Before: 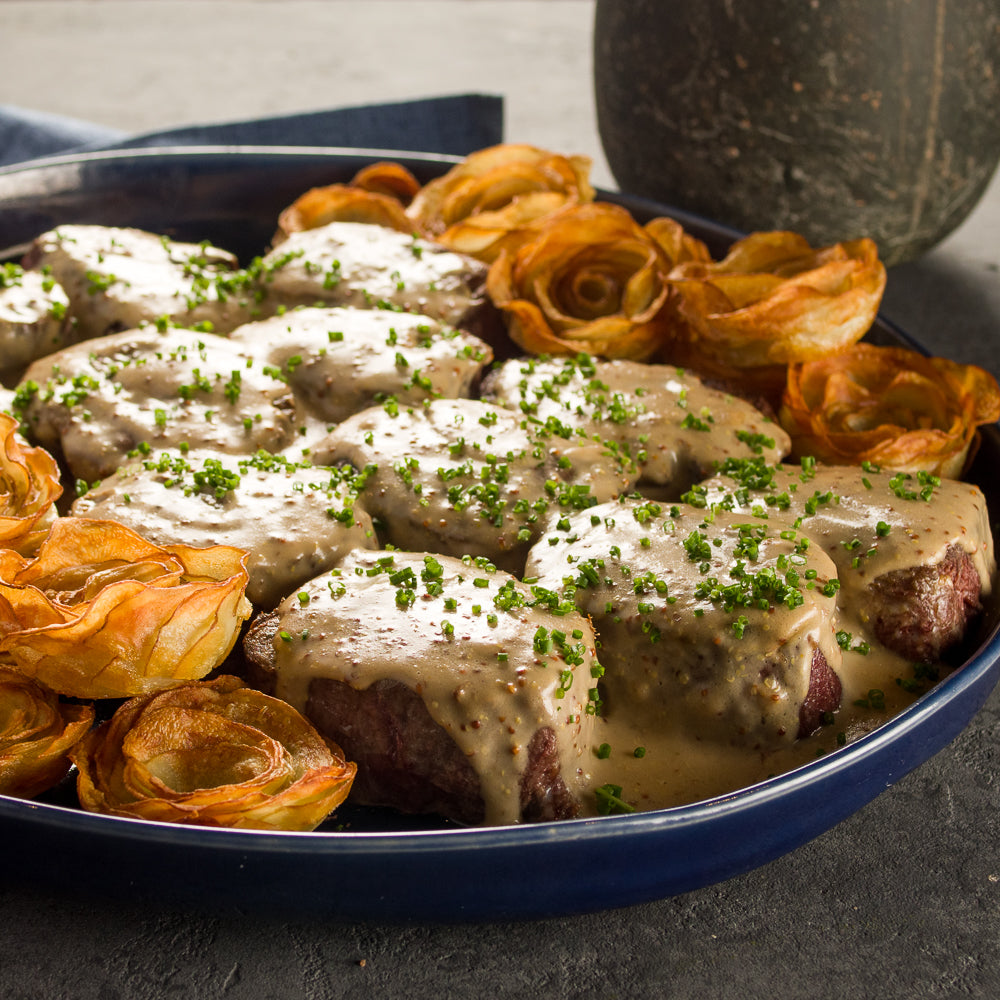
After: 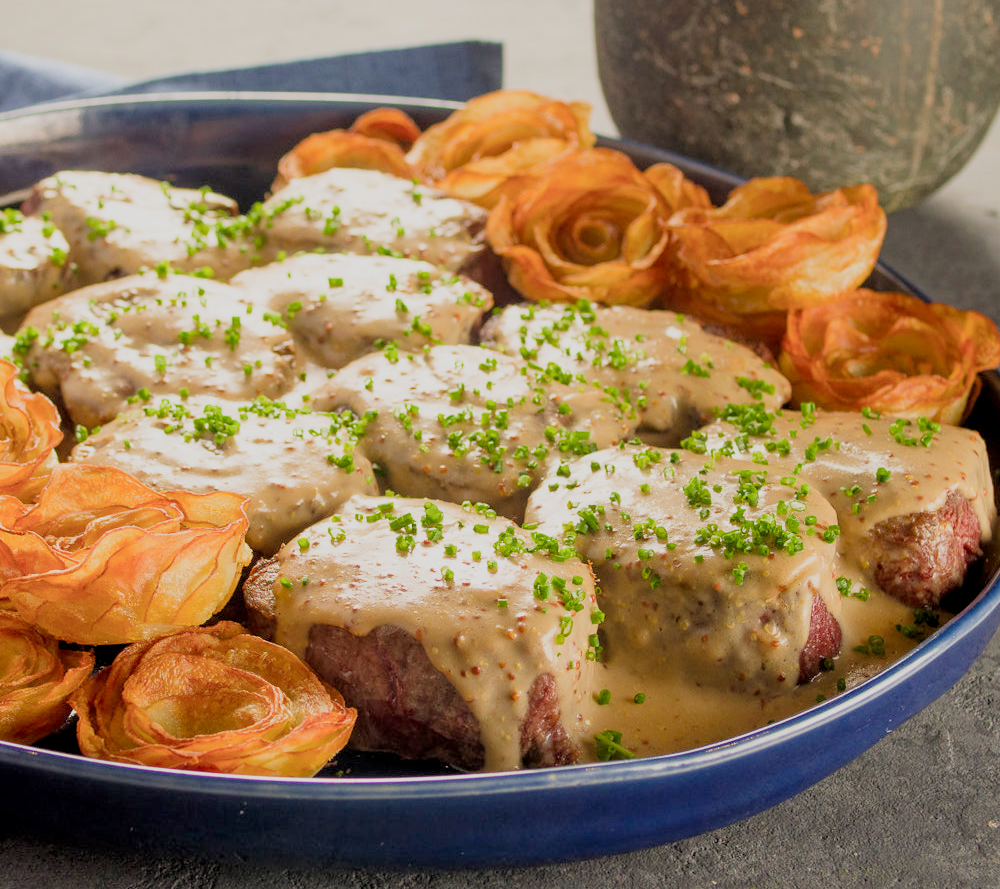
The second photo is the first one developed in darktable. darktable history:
contrast brightness saturation: contrast 0.041, saturation 0.163
crop and rotate: top 5.454%, bottom 5.634%
exposure: black level correction 0.001, exposure 1.398 EV, compensate exposure bias true, compensate highlight preservation false
filmic rgb: middle gray luminance 2.62%, black relative exposure -9.99 EV, white relative exposure 6.98 EV, dynamic range scaling 9.5%, target black luminance 0%, hardness 3.17, latitude 43.98%, contrast 0.679, highlights saturation mix 5.33%, shadows ↔ highlights balance 14.03%, iterations of high-quality reconstruction 0
